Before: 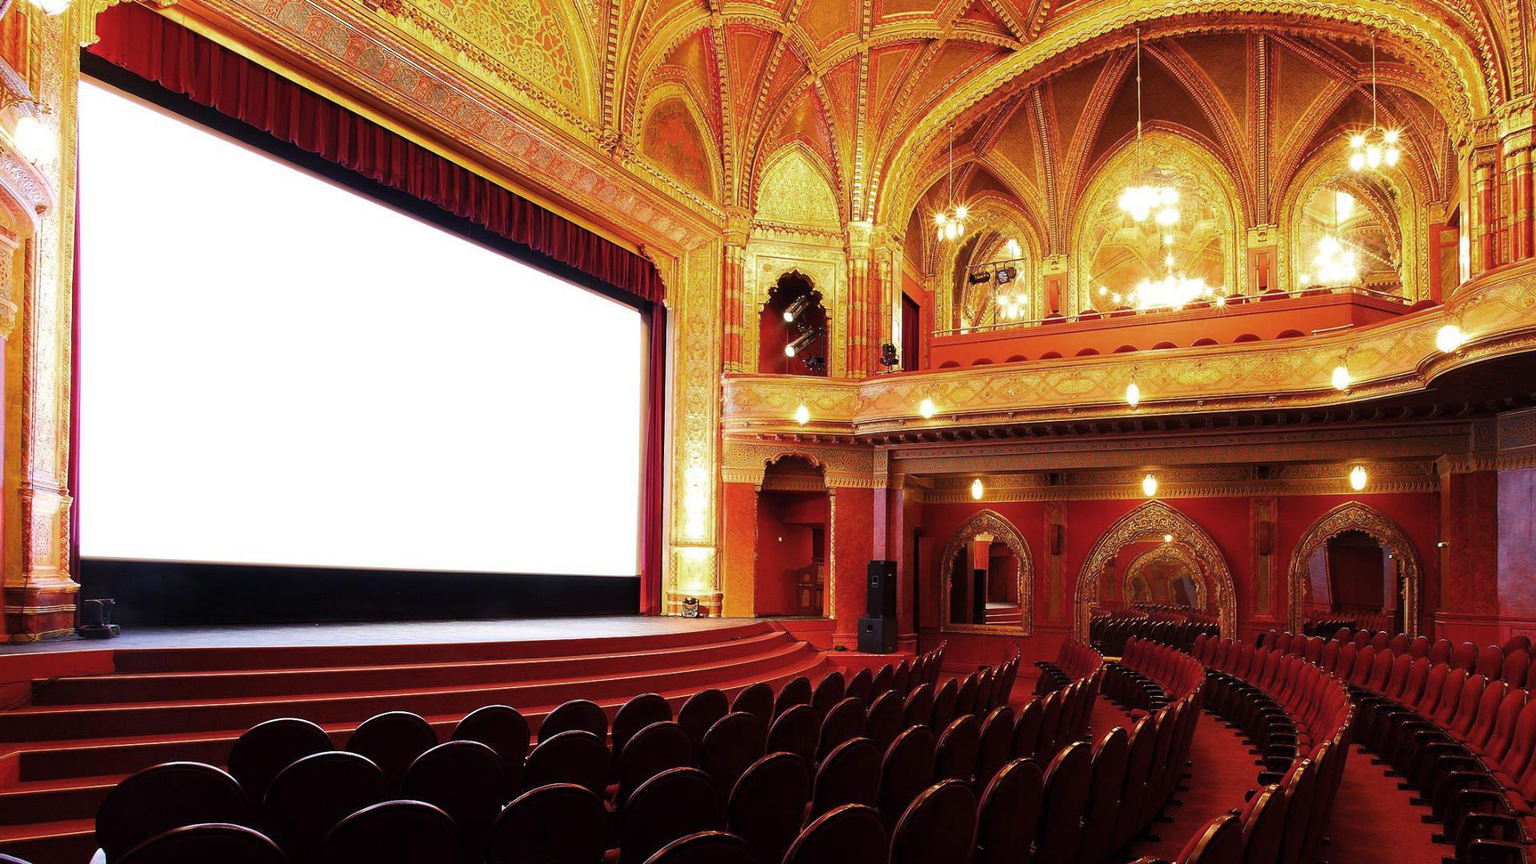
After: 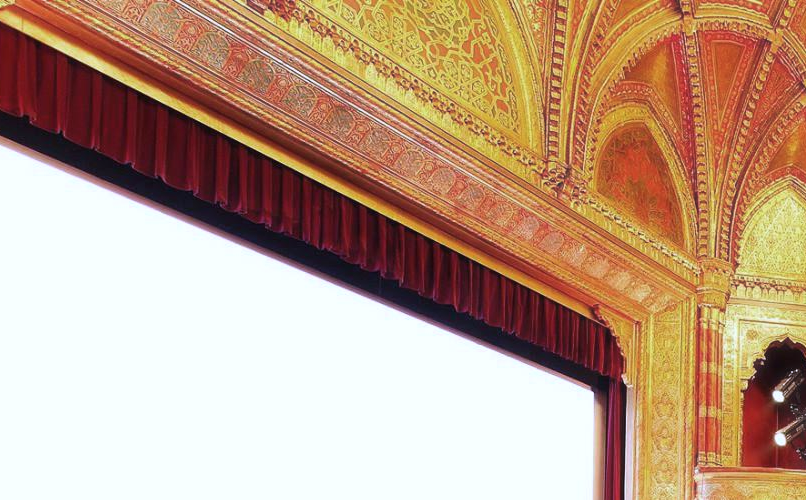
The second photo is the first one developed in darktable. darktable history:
haze removal: strength -0.1, adaptive false
white balance: red 0.967, blue 1.119, emerald 0.756
crop and rotate: left 10.817%, top 0.062%, right 47.194%, bottom 53.626%
